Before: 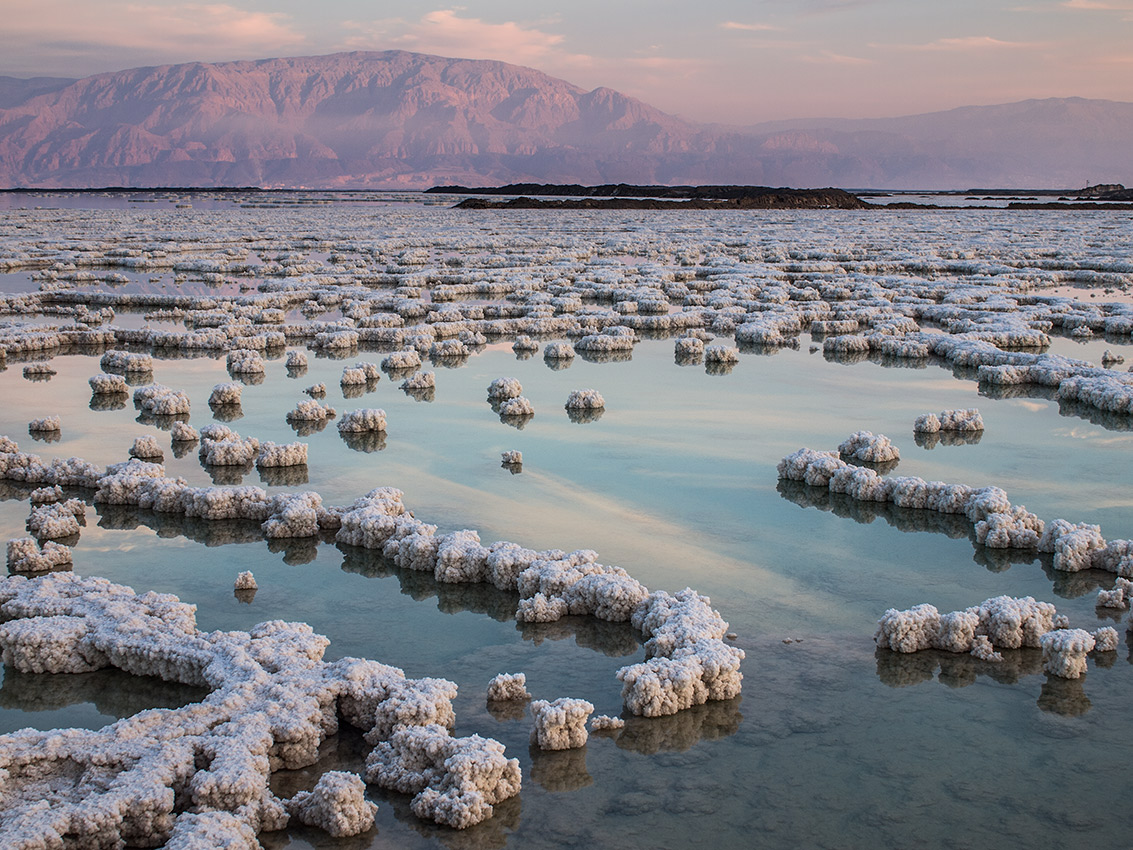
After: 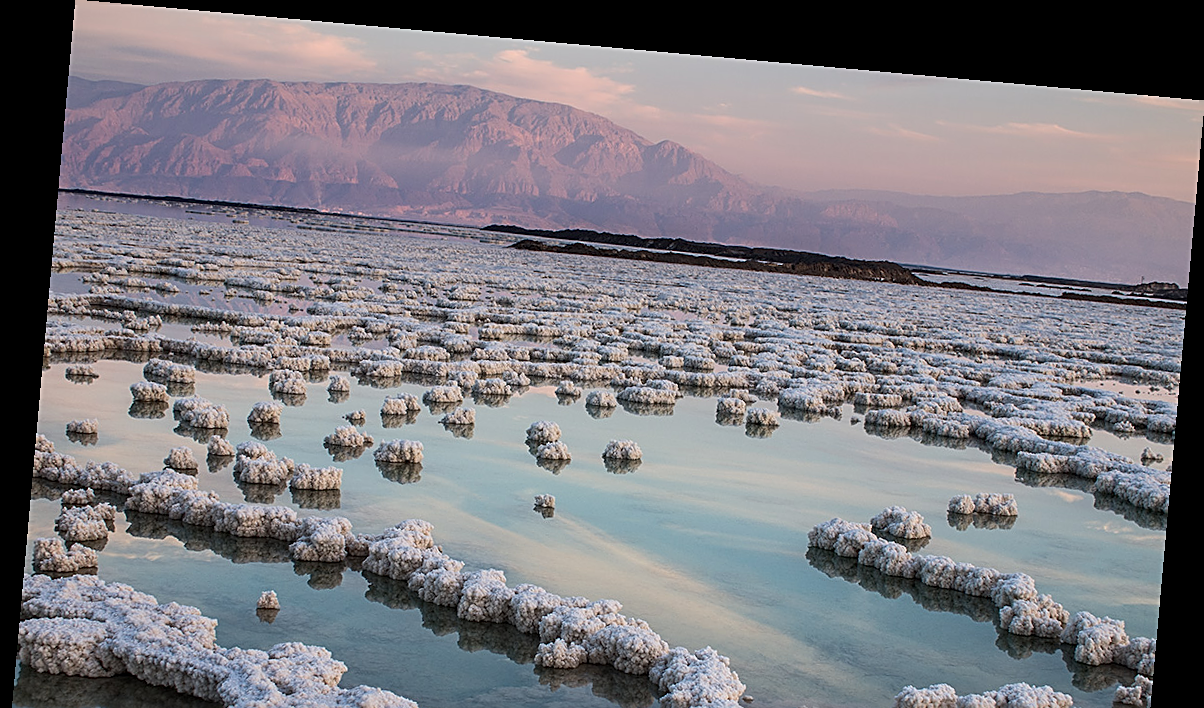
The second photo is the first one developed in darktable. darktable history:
sharpen: on, module defaults
rotate and perspective: rotation 5.12°, automatic cropping off
contrast brightness saturation: contrast 0.05
crop: bottom 24.967%
